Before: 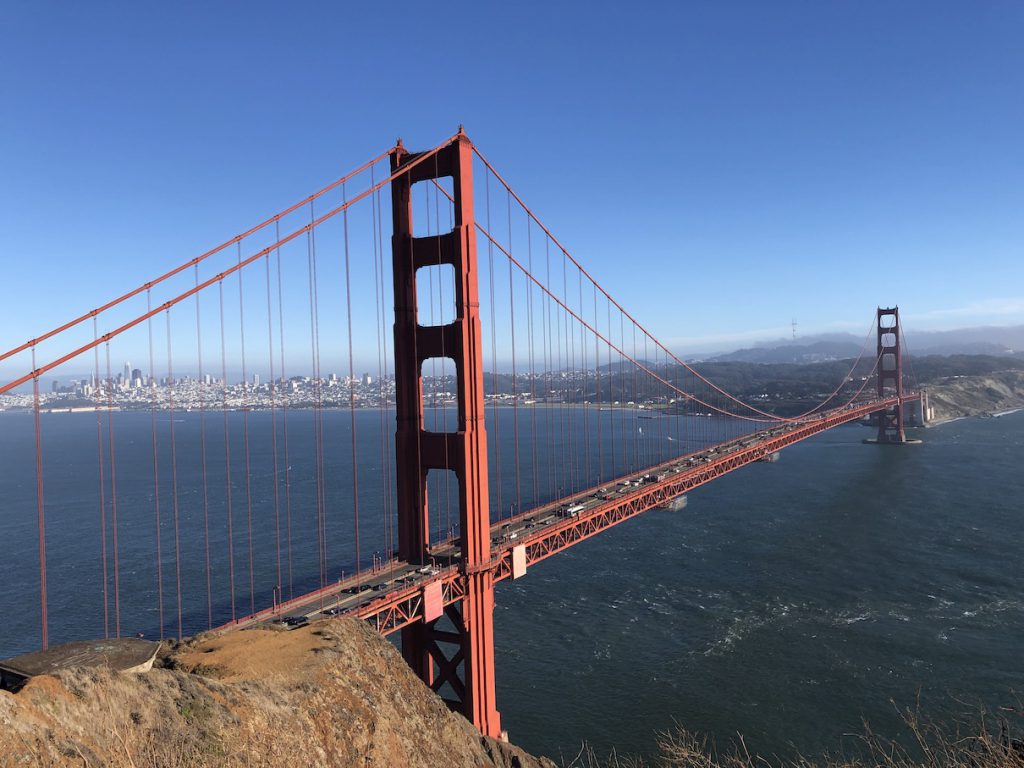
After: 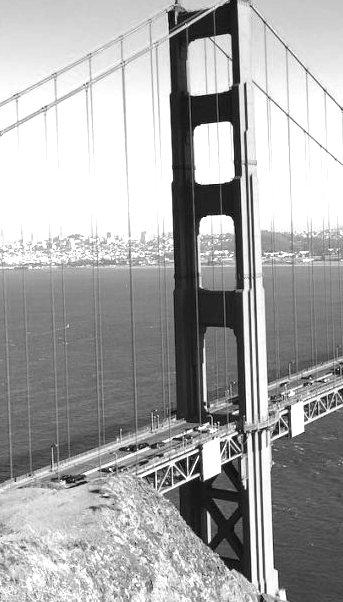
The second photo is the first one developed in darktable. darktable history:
crop and rotate: left 21.77%, top 18.528%, right 44.676%, bottom 2.997%
exposure: black level correction 0, exposure 1.388 EV, compensate exposure bias true, compensate highlight preservation false
monochrome: a 32, b 64, size 2.3, highlights 1
